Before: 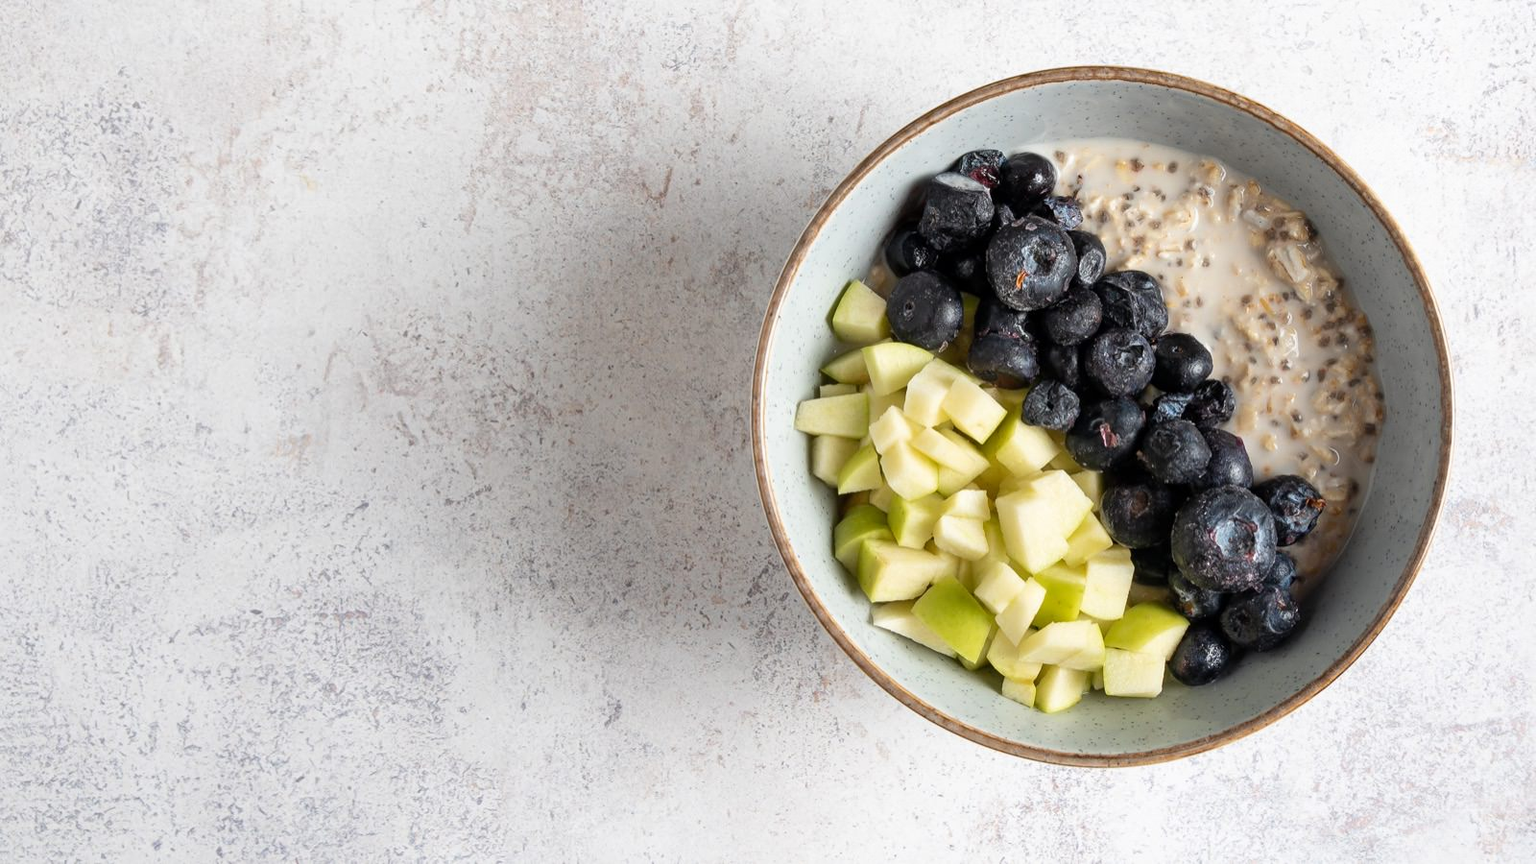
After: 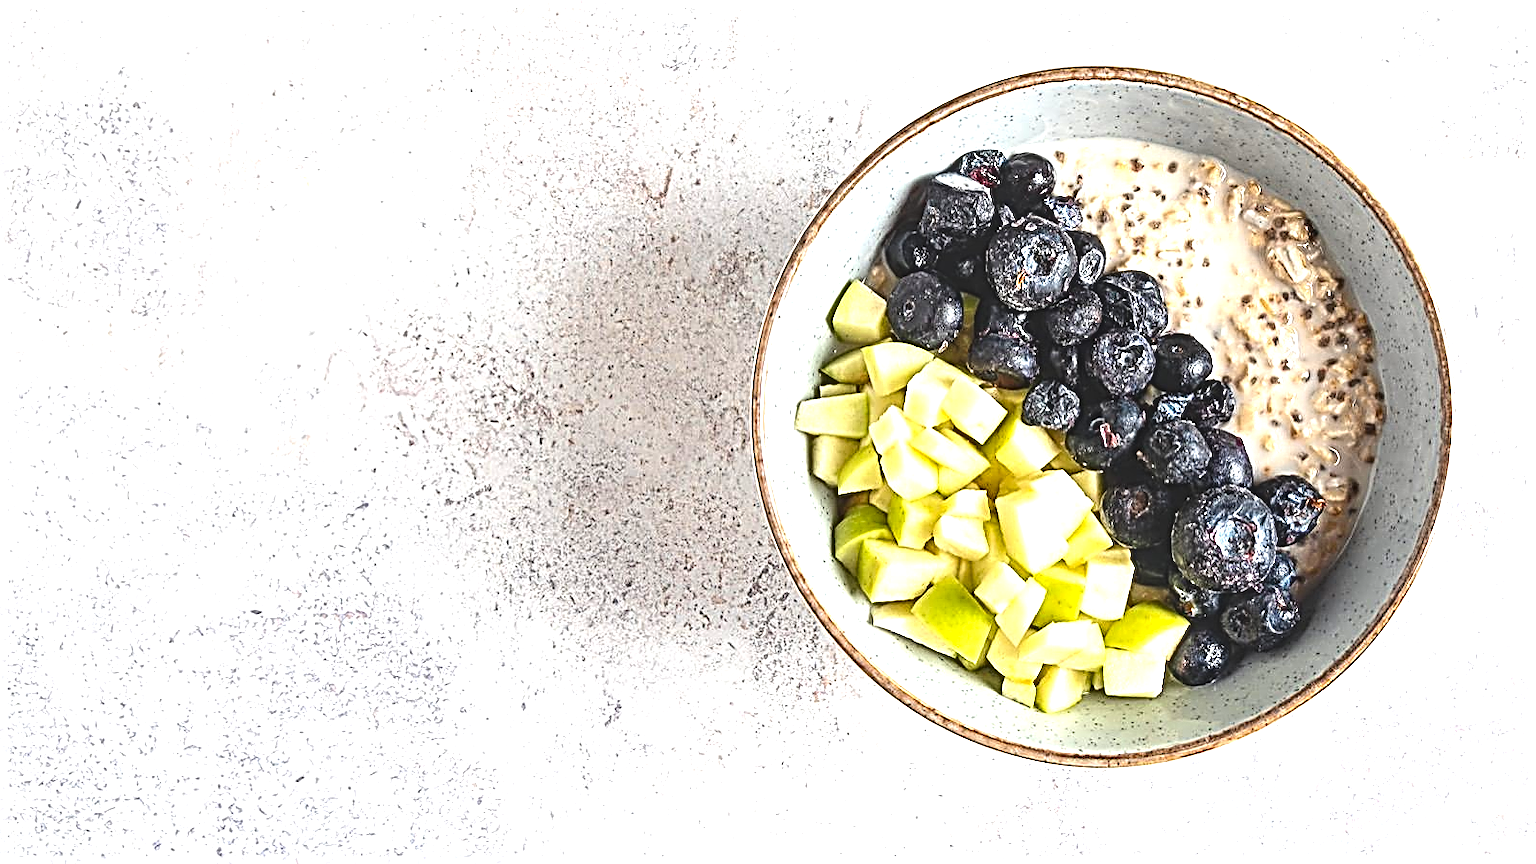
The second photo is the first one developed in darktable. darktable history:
local contrast: detail 113%
exposure: black level correction -0.005, exposure 1 EV, compensate exposure bias true, compensate highlight preservation false
contrast brightness saturation: contrast 0.128, brightness -0.062, saturation 0.161
sharpen: radius 3.195, amount 1.746
